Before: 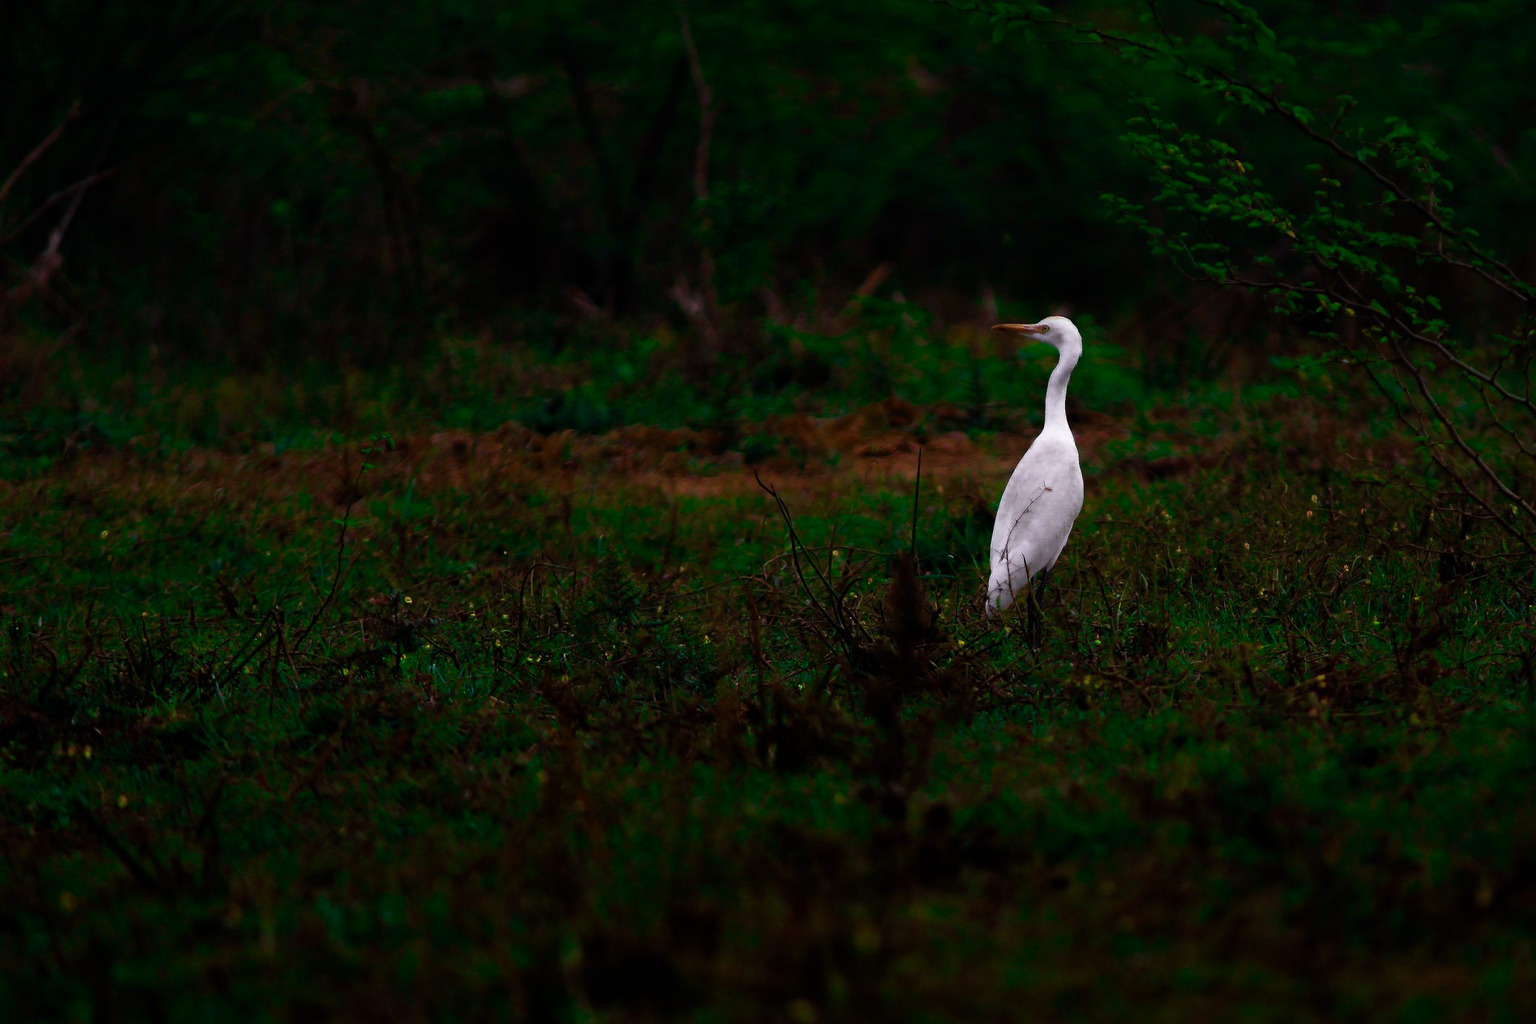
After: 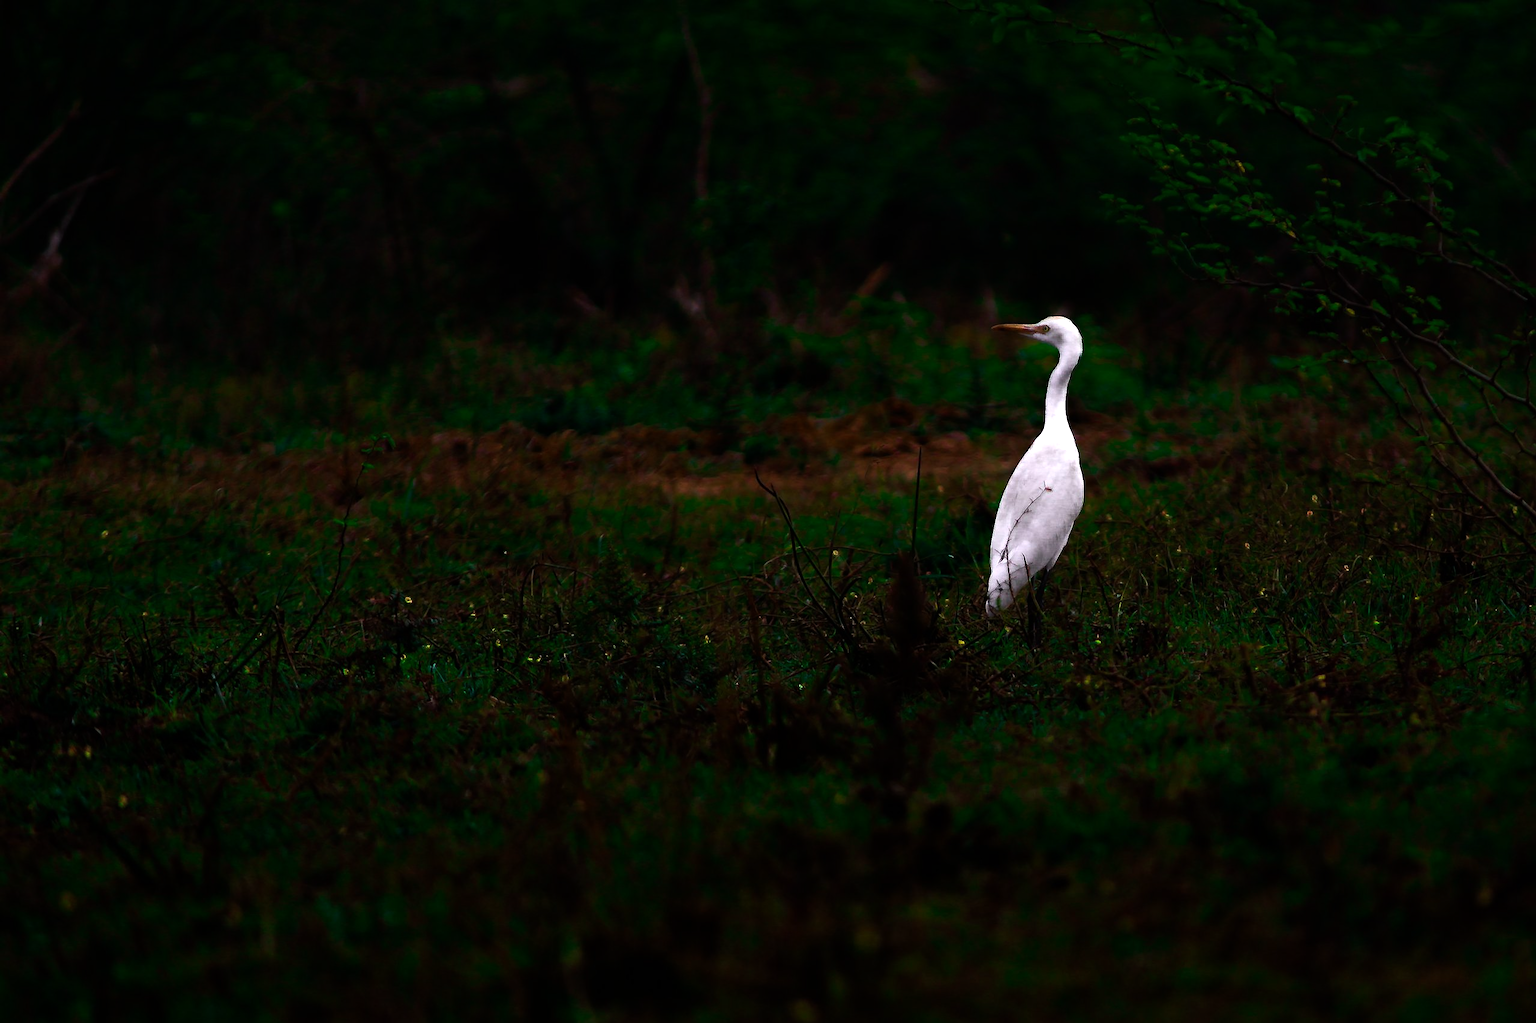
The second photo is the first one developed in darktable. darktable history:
tone equalizer: -8 EV -0.721 EV, -7 EV -0.669 EV, -6 EV -0.571 EV, -5 EV -0.406 EV, -3 EV 0.378 EV, -2 EV 0.6 EV, -1 EV 0.69 EV, +0 EV 0.737 EV, edges refinement/feathering 500, mask exposure compensation -1.57 EV, preserve details no
exposure: compensate highlight preservation false
